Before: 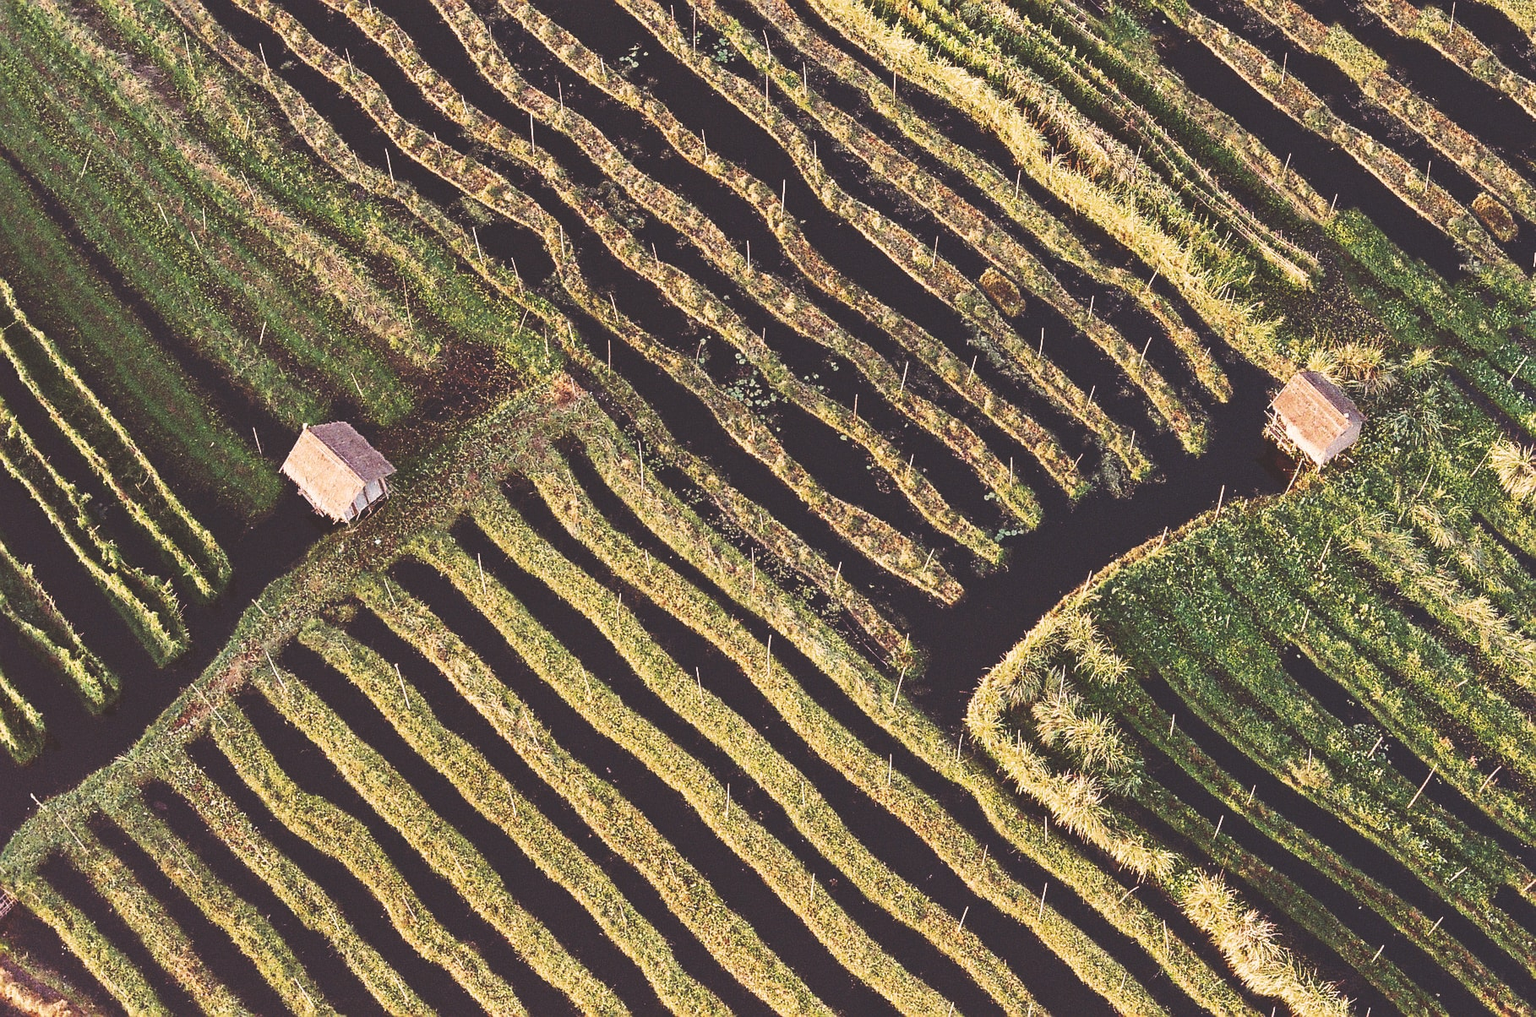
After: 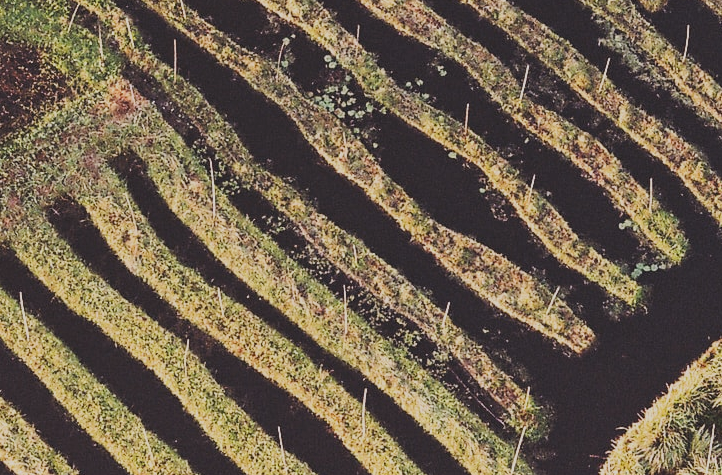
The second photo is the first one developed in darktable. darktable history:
filmic rgb: black relative exposure -7.65 EV, white relative exposure 4.56 EV, hardness 3.61, contrast 0.997
crop: left 30.081%, top 30.198%, right 30.185%, bottom 30.275%
